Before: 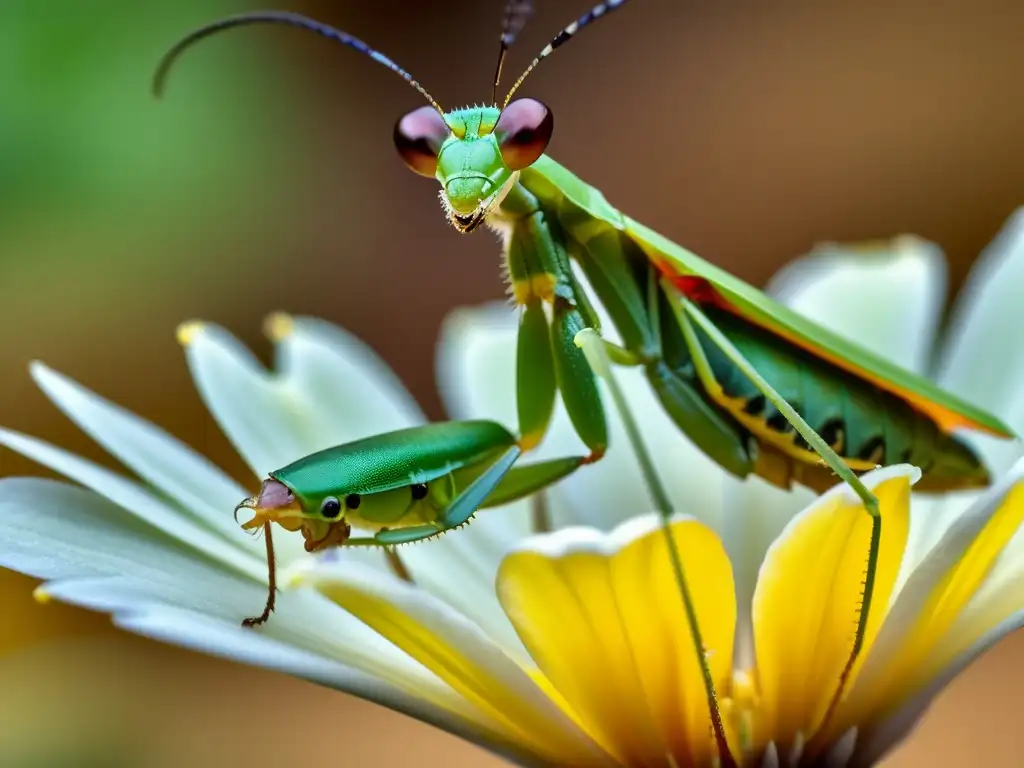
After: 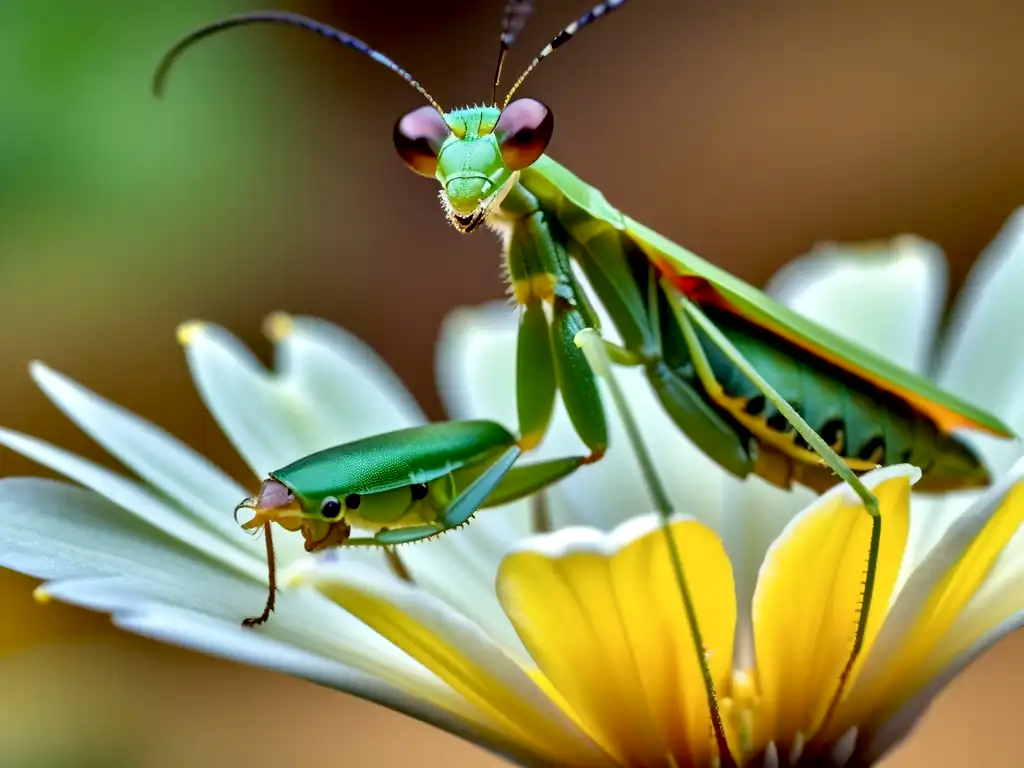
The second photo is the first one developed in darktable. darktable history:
contrast equalizer: octaves 7, y [[0.5, 0.486, 0.447, 0.446, 0.489, 0.5], [0.5 ×6], [0.5 ×6], [0 ×6], [0 ×6]], mix -0.197
contrast brightness saturation: saturation -0.053
exposure: black level correction 0.007, exposure 0.097 EV, compensate highlight preservation false
